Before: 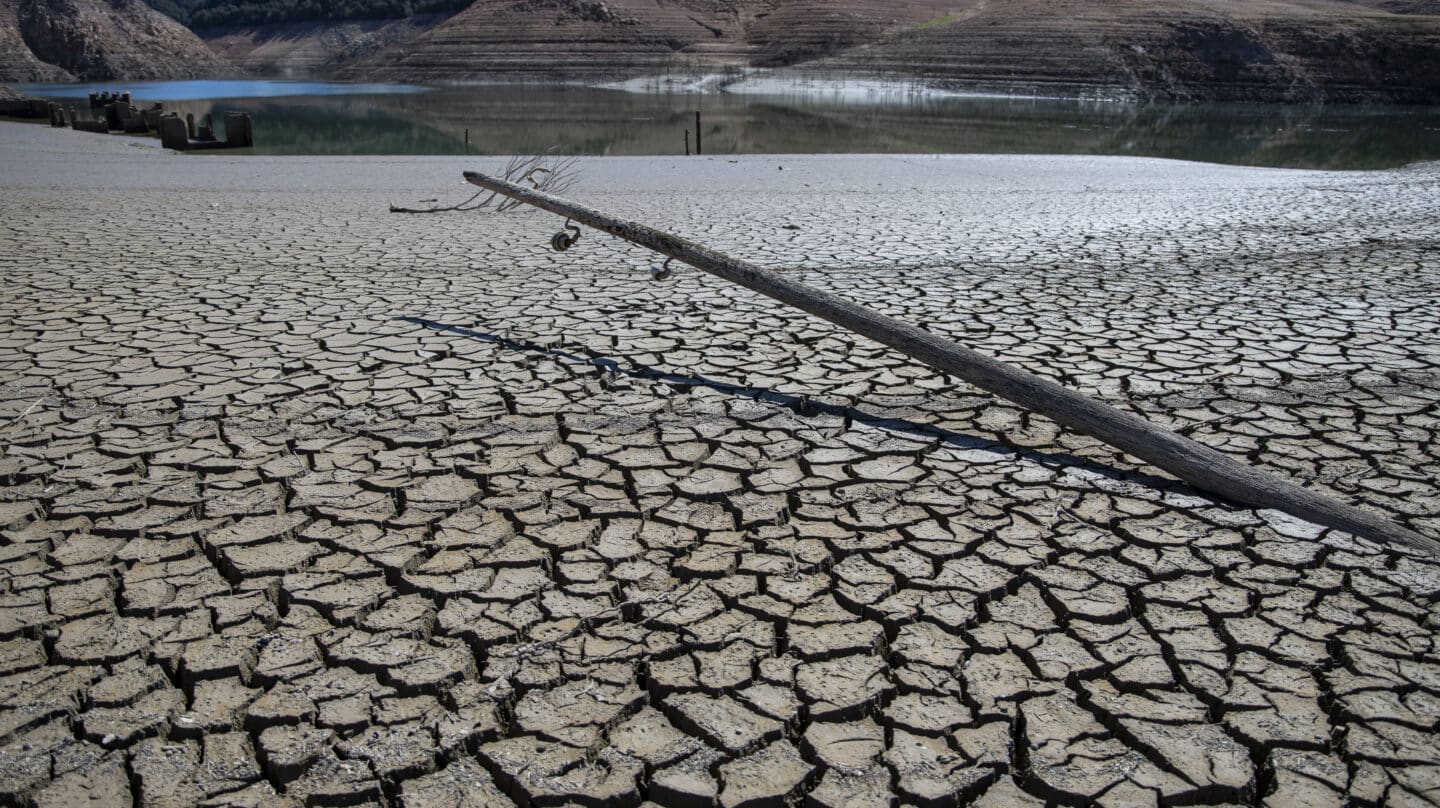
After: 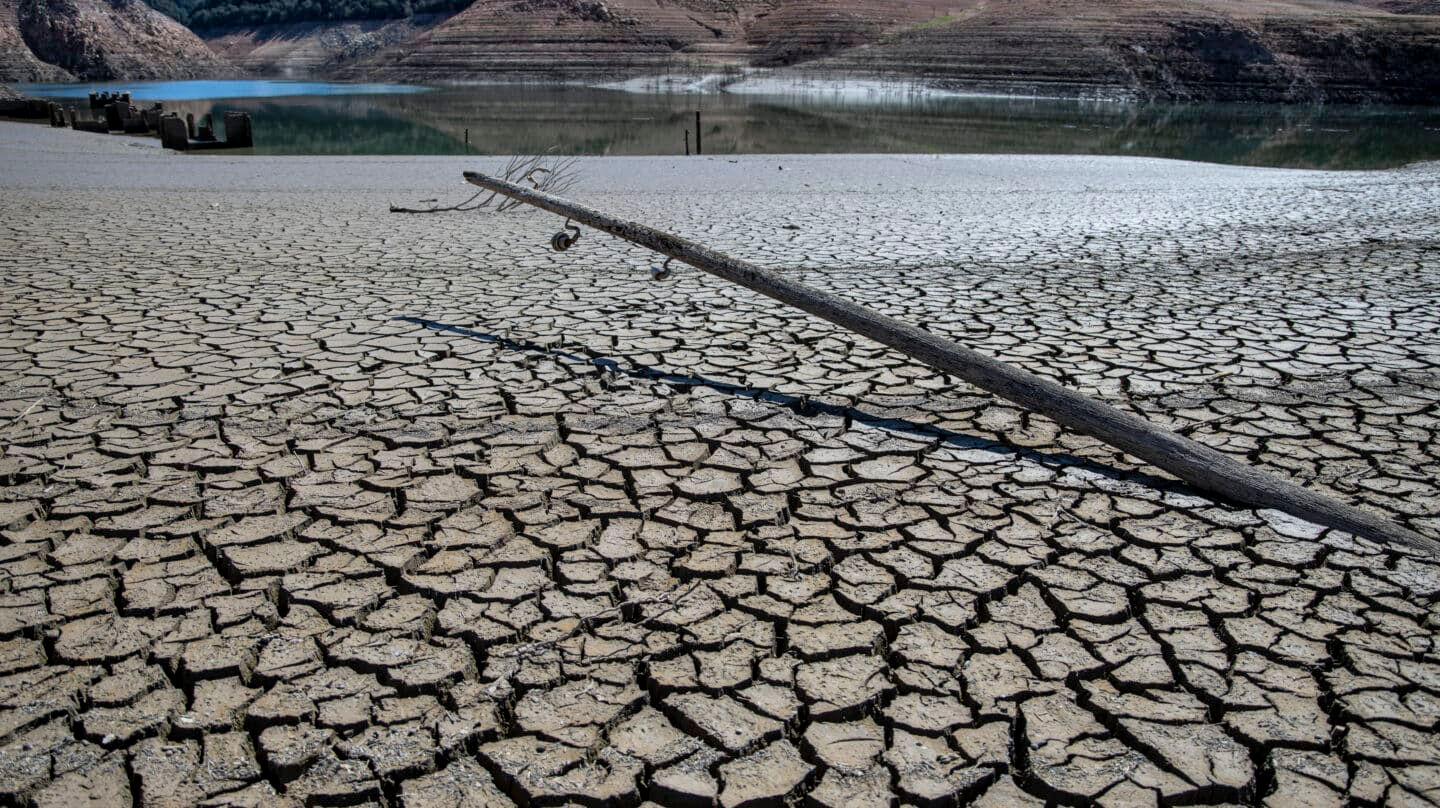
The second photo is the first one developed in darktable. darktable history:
local contrast: highlights 101%, shadows 97%, detail 120%, midtone range 0.2
shadows and highlights: highlights color adjustment 39.03%, soften with gaussian
